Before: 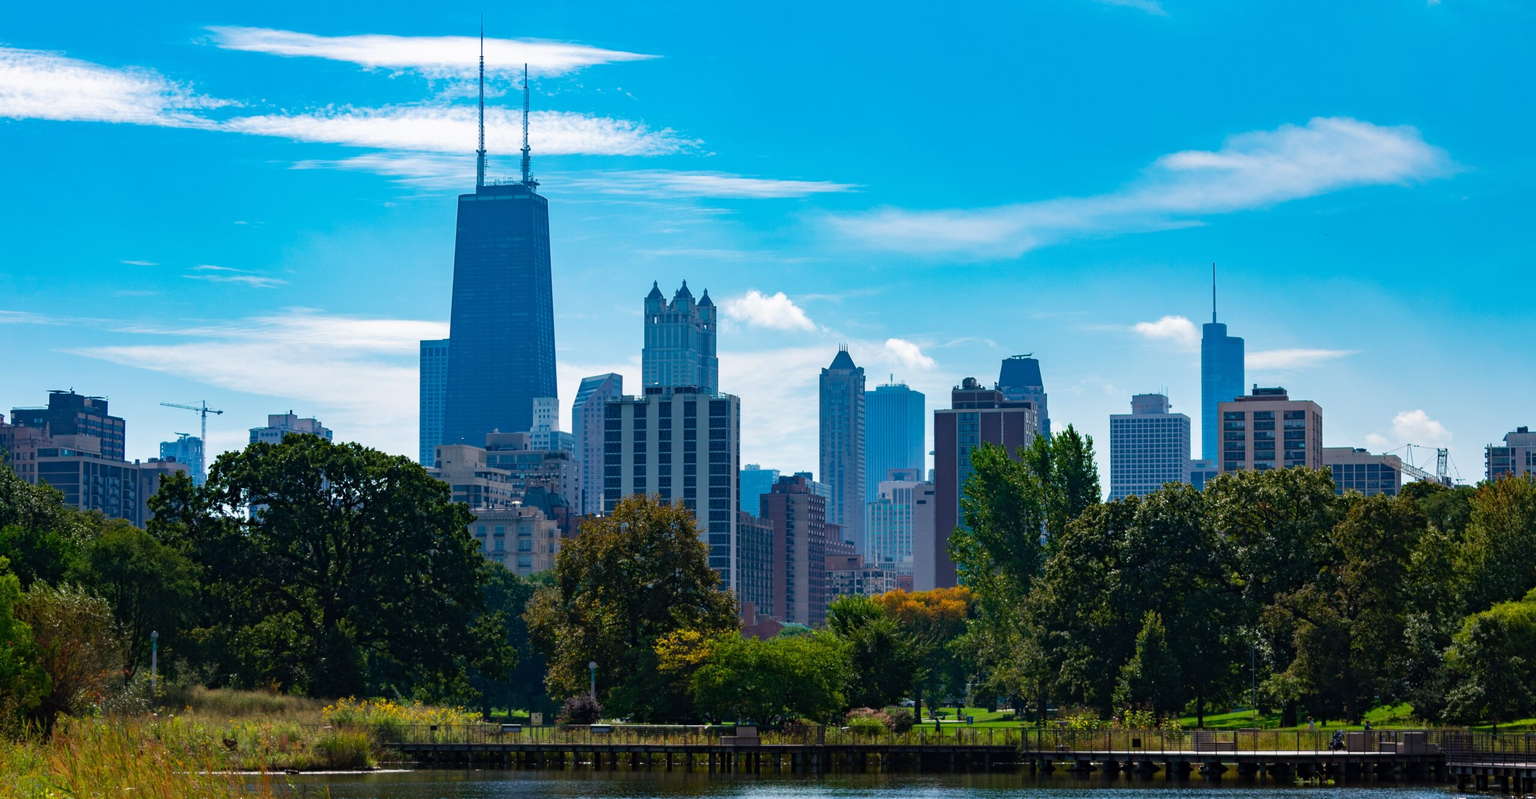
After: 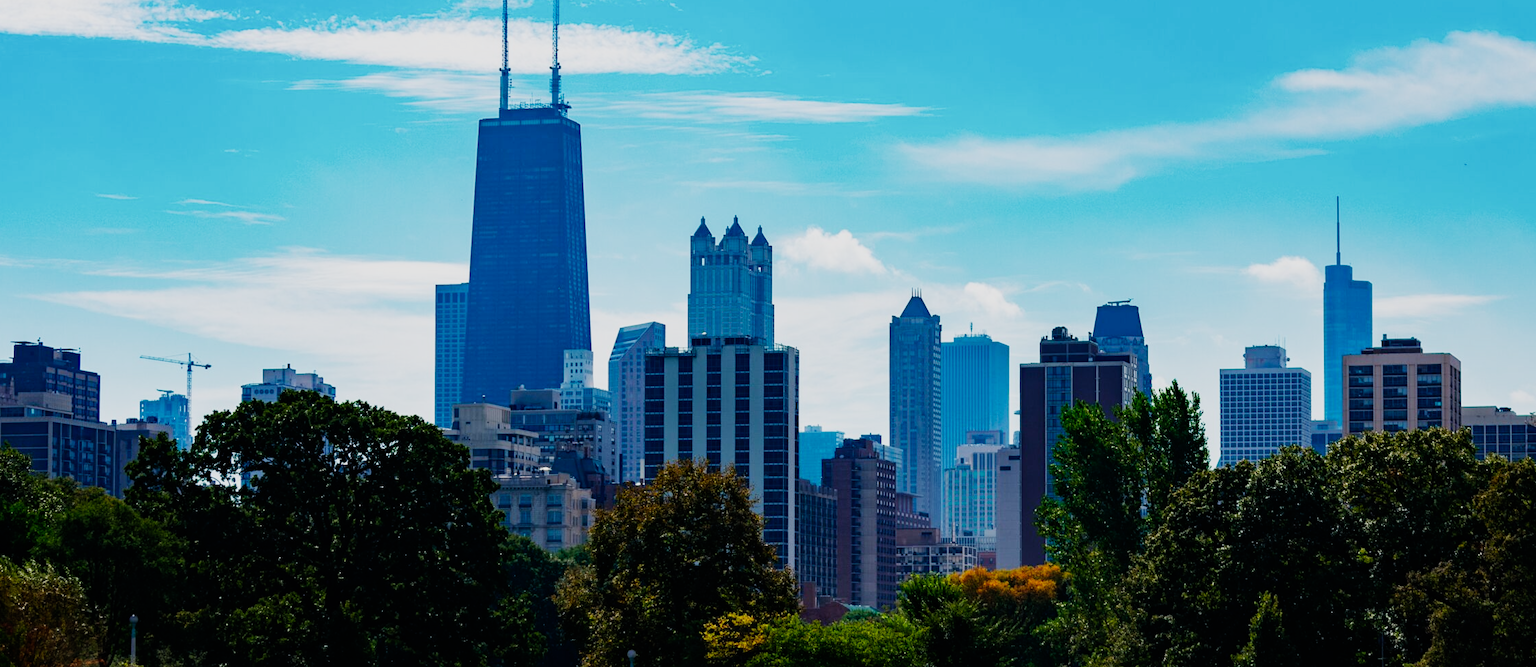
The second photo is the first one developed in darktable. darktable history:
crop and rotate: left 2.425%, top 11.305%, right 9.6%, bottom 15.08%
sigmoid: contrast 1.8, skew -0.2, preserve hue 0%, red attenuation 0.1, red rotation 0.035, green attenuation 0.1, green rotation -0.017, blue attenuation 0.15, blue rotation -0.052, base primaries Rec2020
